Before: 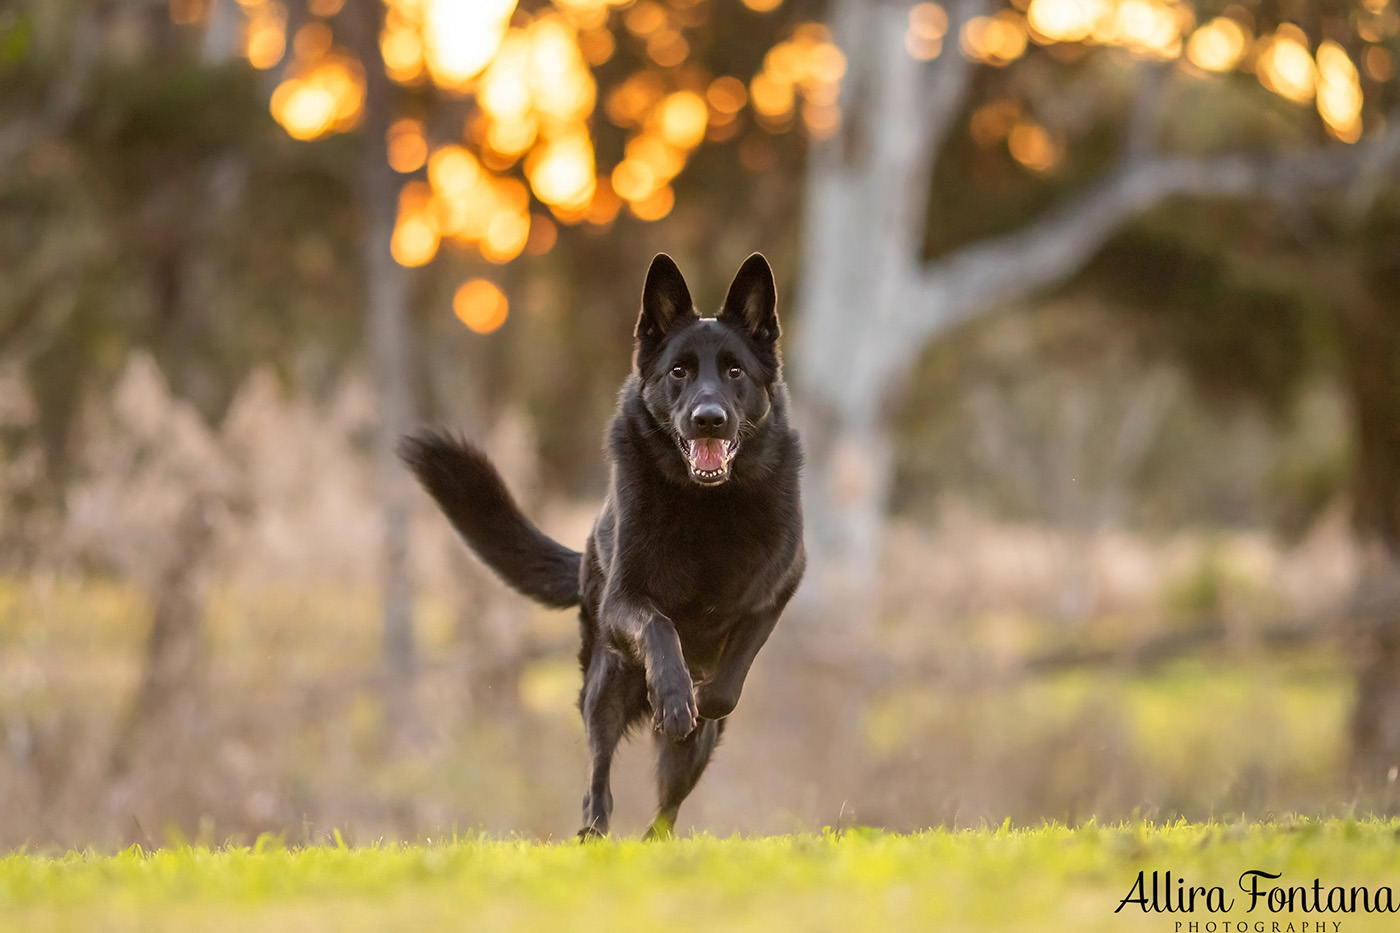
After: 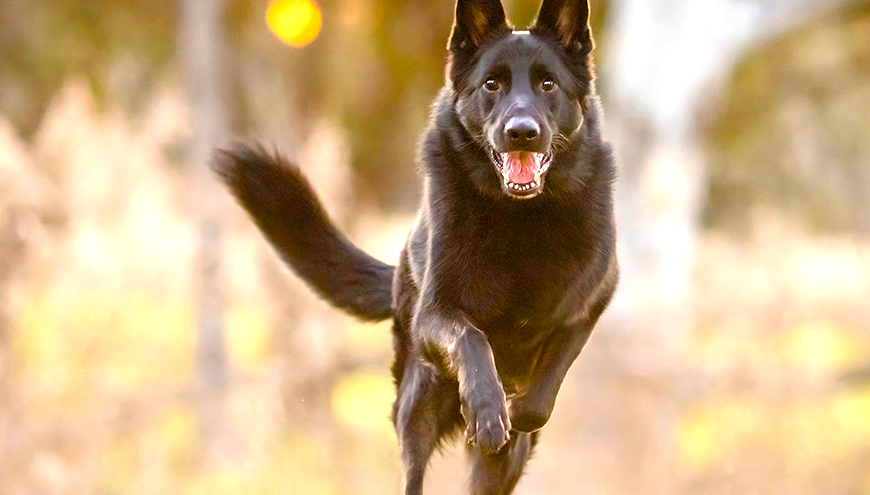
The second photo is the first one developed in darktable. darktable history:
crop: left 13.374%, top 30.856%, right 24.414%, bottom 16.026%
exposure: exposure 1.138 EV, compensate highlight preservation false
color balance rgb: perceptual saturation grading › global saturation 40.74%, perceptual saturation grading › highlights -25.155%, perceptual saturation grading › mid-tones 35.275%, perceptual saturation grading › shadows 34.581%
